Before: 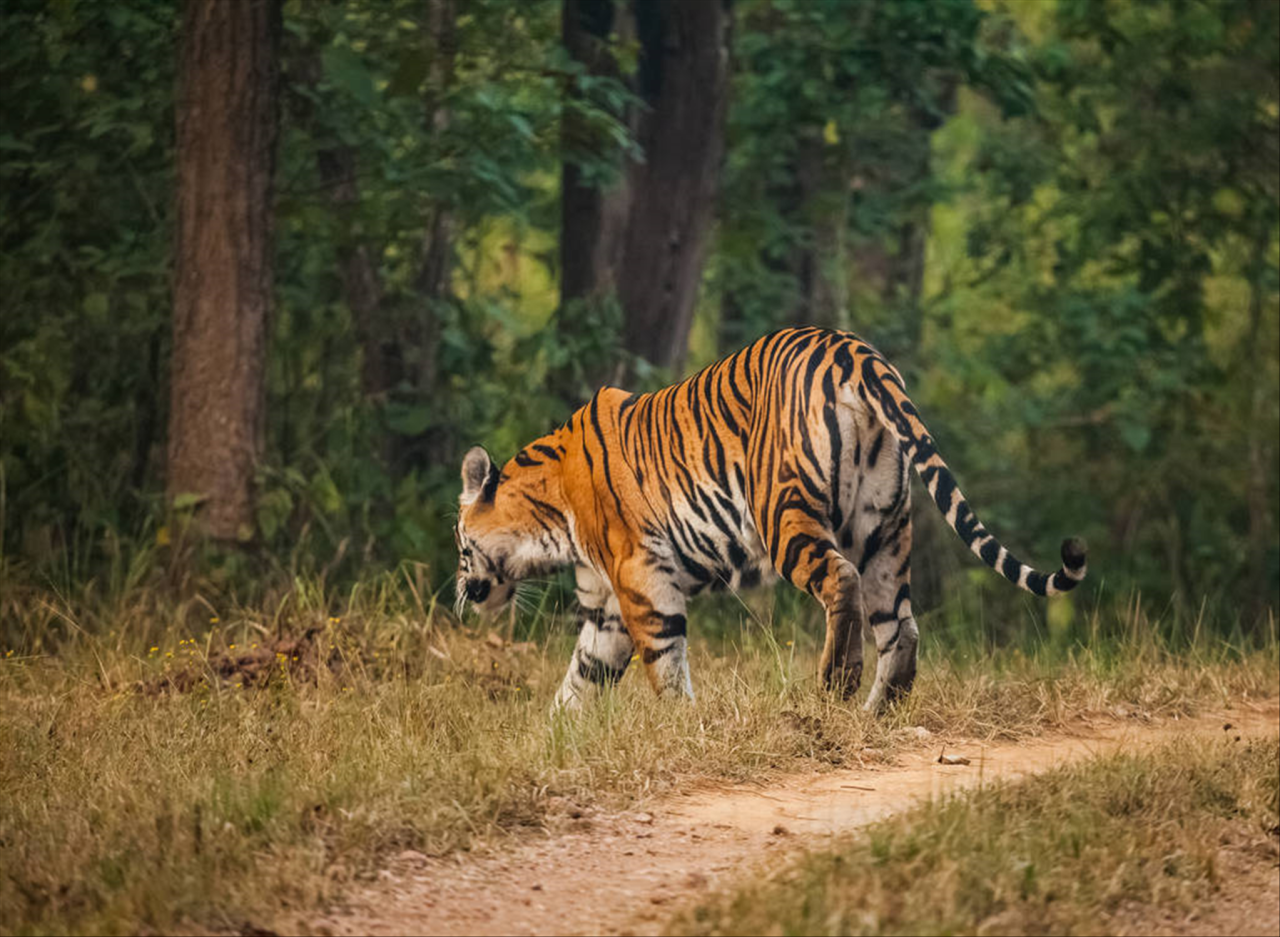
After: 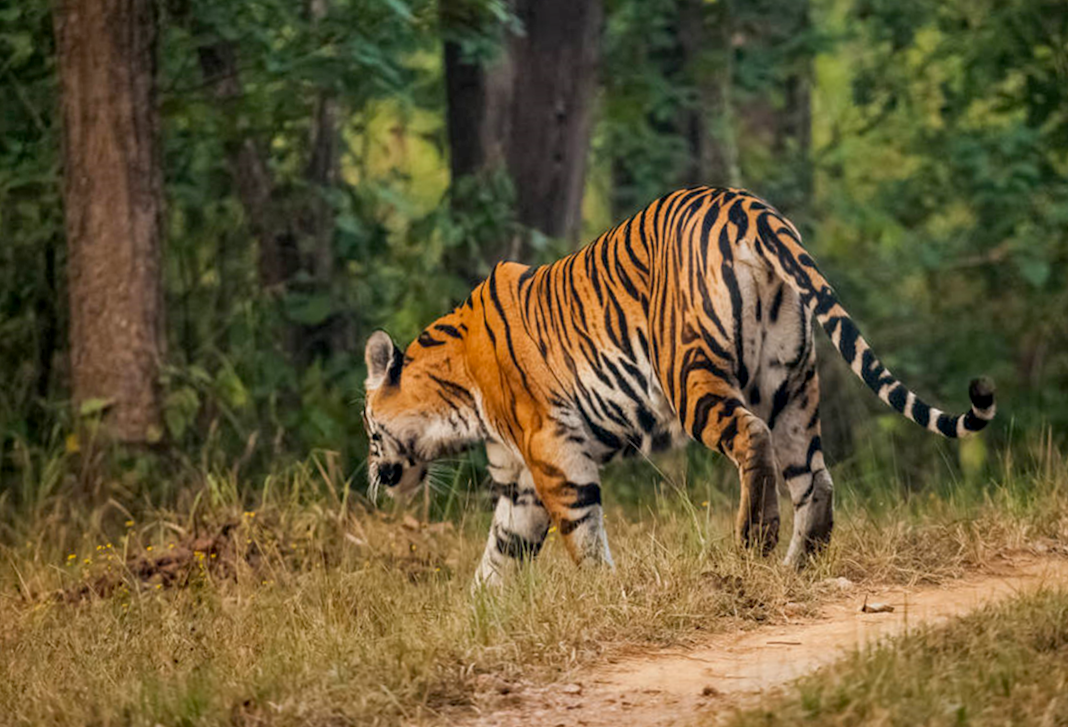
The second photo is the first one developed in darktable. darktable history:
rotate and perspective: rotation -4.25°, automatic cropping off
crop: left 9.712%, top 16.928%, right 10.845%, bottom 12.332%
exposure: black level correction 0.007, compensate highlight preservation false
shadows and highlights: shadows 43.71, white point adjustment -1.46, soften with gaussian
